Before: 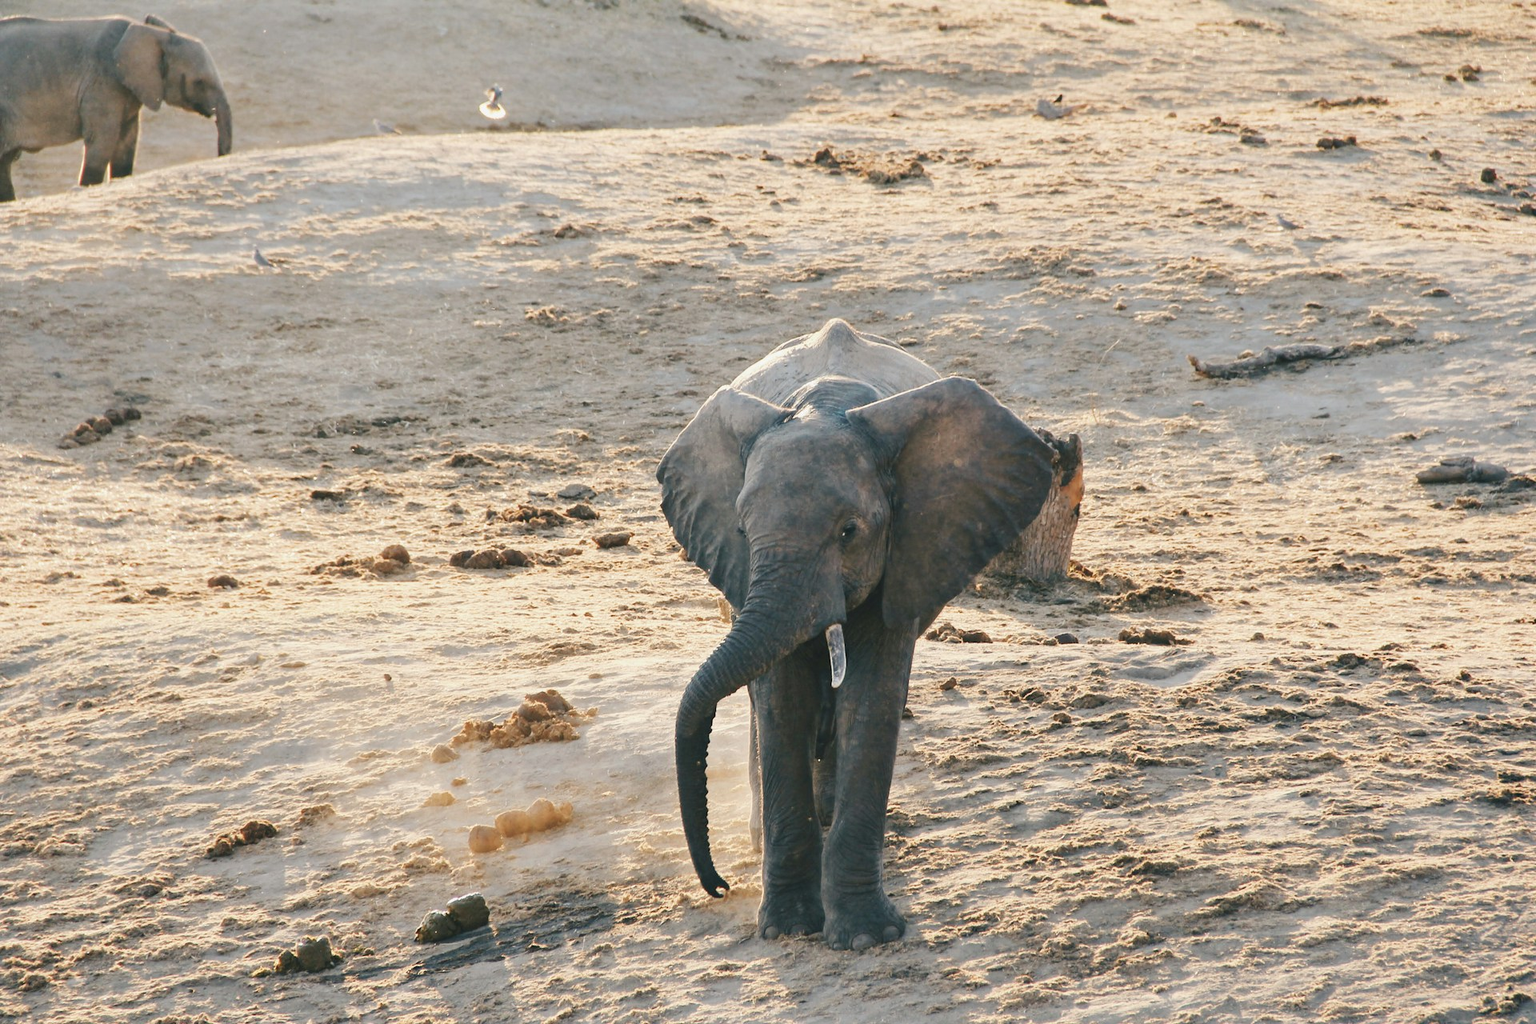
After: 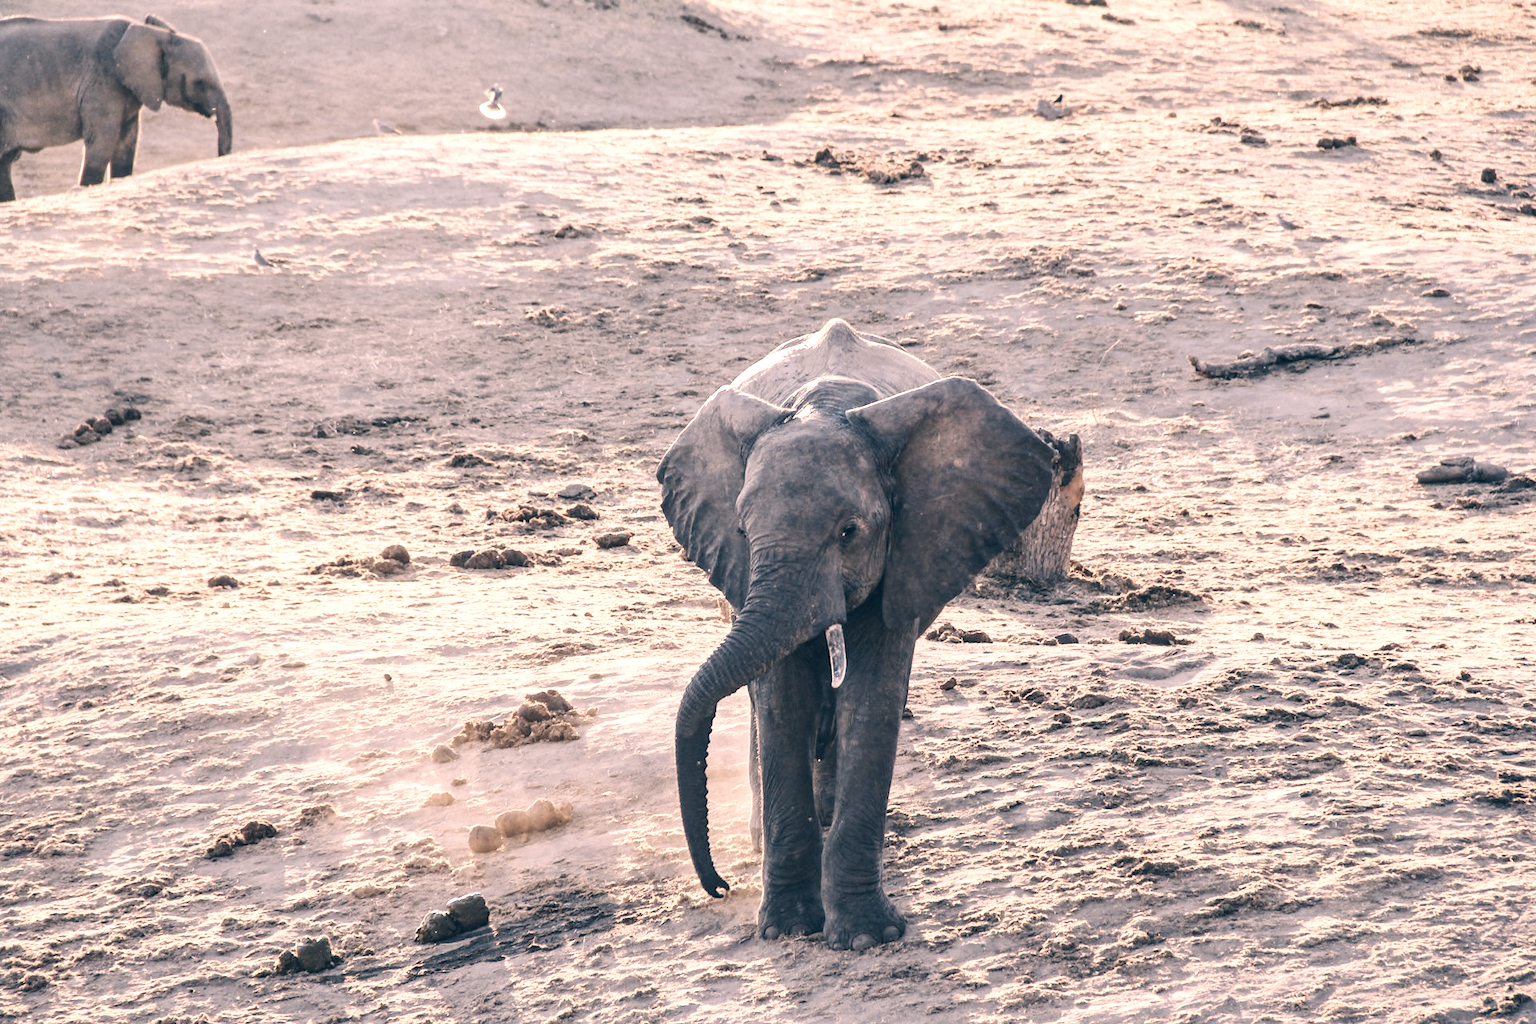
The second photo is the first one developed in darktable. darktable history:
contrast brightness saturation: contrast 0.099, saturation -0.379
color correction: highlights a* 13.81, highlights b* 6.15, shadows a* -5.32, shadows b* -15.25, saturation 0.849
local contrast: detail 130%
exposure: exposure 0.404 EV, compensate highlight preservation false
tone equalizer: smoothing diameter 24.85%, edges refinement/feathering 6.29, preserve details guided filter
